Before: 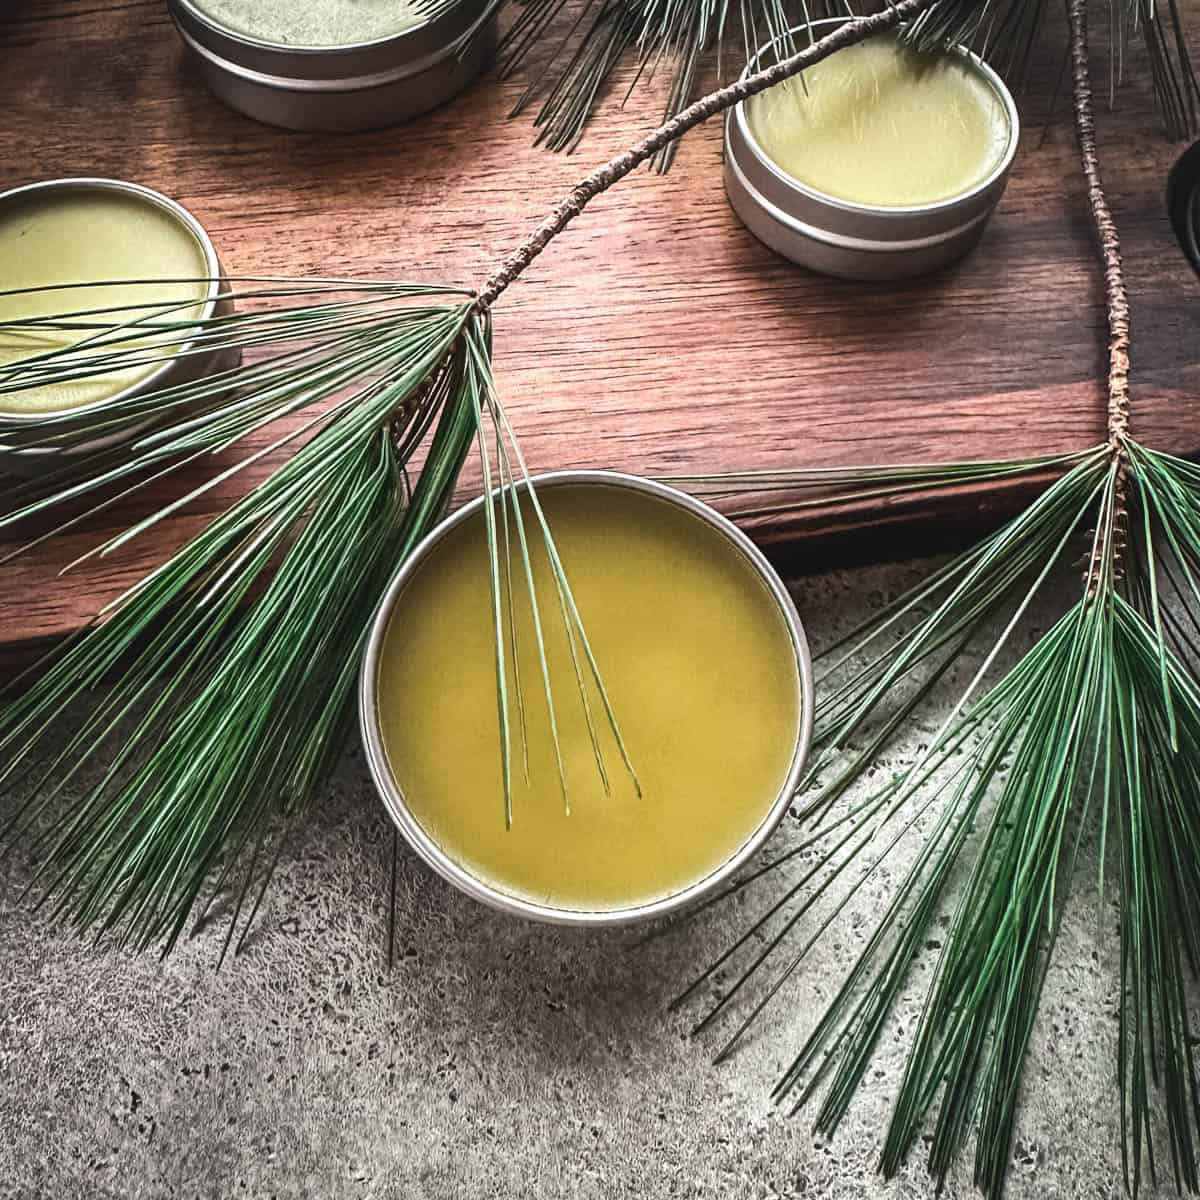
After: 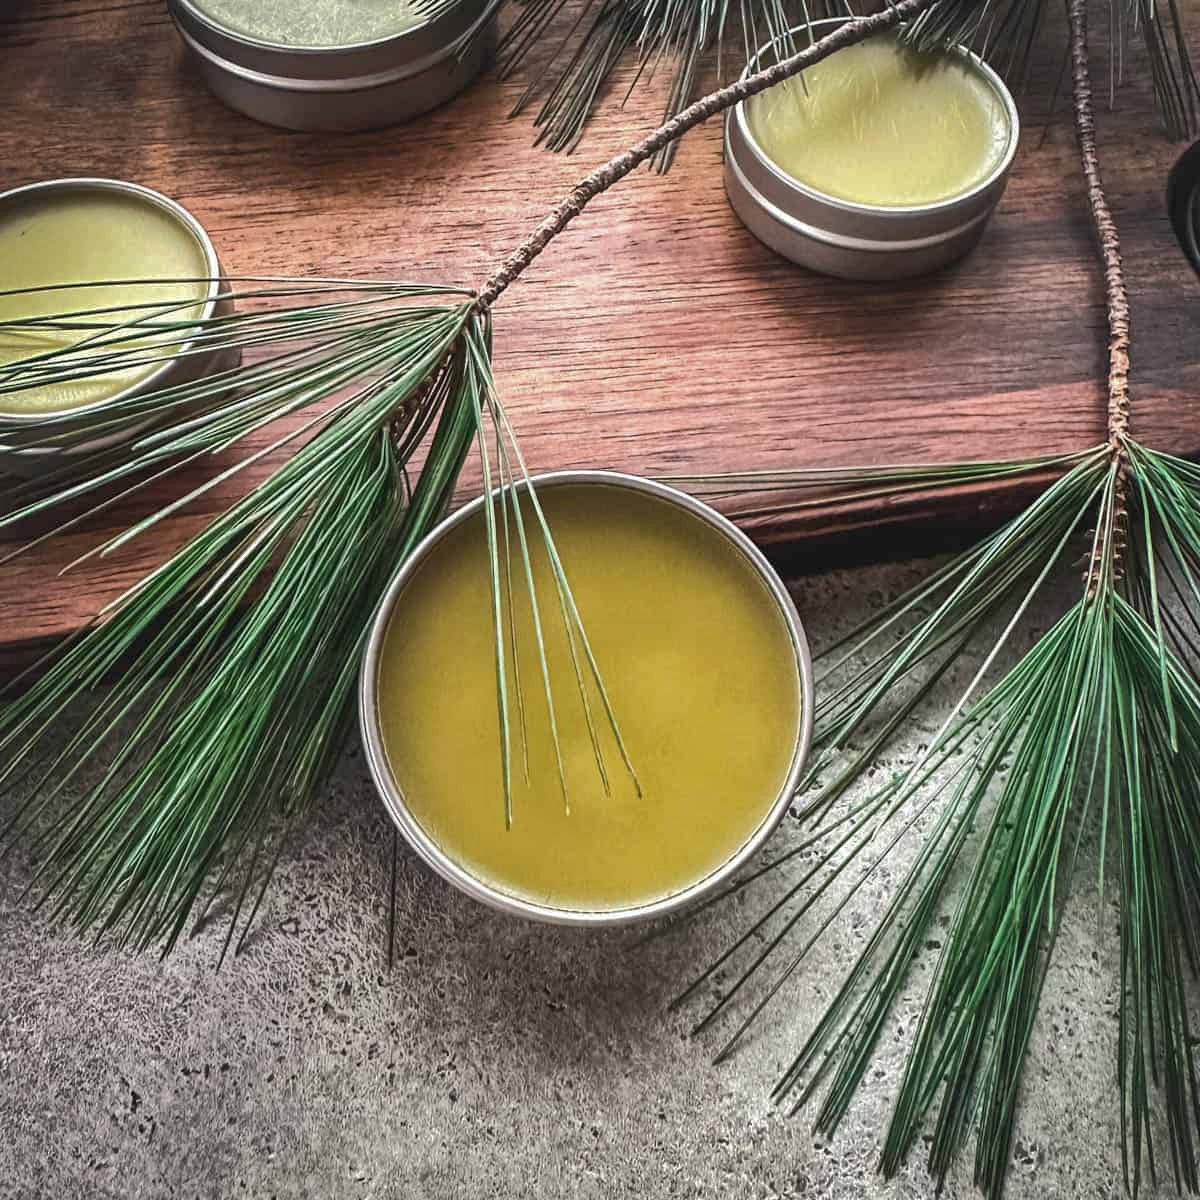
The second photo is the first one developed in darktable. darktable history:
shadows and highlights: shadows 39.54, highlights -60.03
